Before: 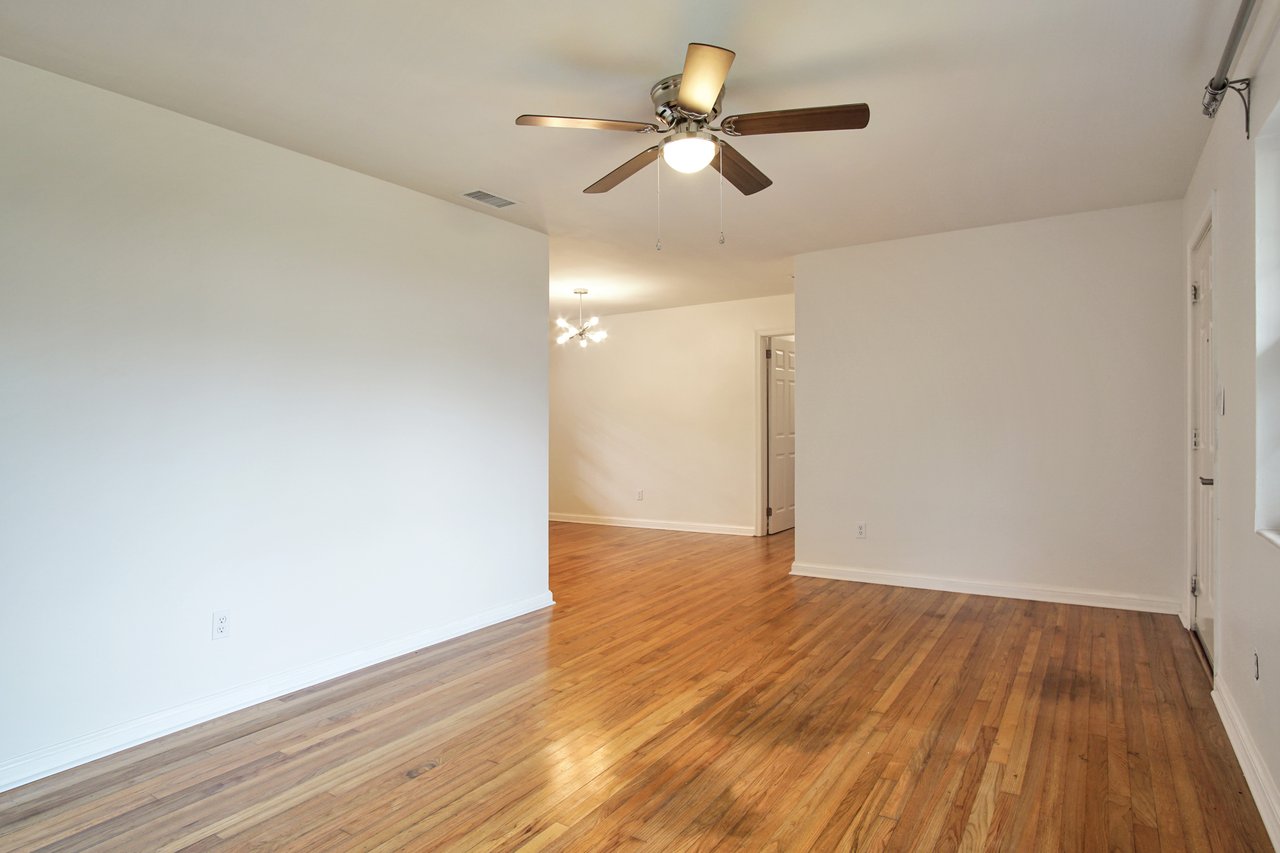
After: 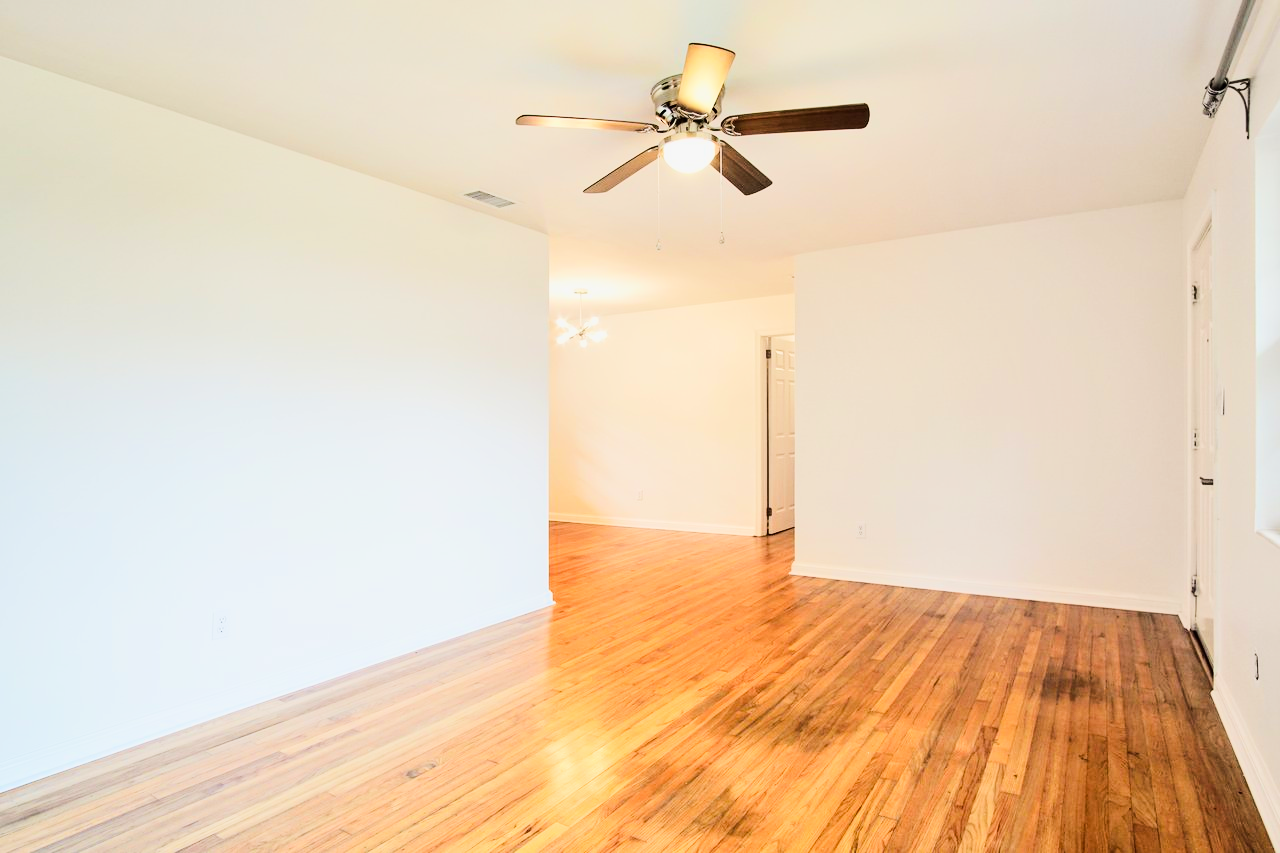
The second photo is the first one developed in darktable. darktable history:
exposure: black level correction 0, exposure 0.9 EV, compensate exposure bias true, compensate highlight preservation false
tone curve: curves: ch0 [(0, 0) (0.126, 0.061) (0.338, 0.285) (0.494, 0.518) (0.703, 0.762) (1, 1)]; ch1 [(0, 0) (0.364, 0.322) (0.443, 0.441) (0.5, 0.501) (0.55, 0.578) (1, 1)]; ch2 [(0, 0) (0.44, 0.424) (0.501, 0.499) (0.557, 0.564) (0.613, 0.682) (0.707, 0.746) (1, 1)]
filmic rgb: black relative exposure -7.65 EV, white relative exposure 4.56 EV, hardness 3.61, iterations of high-quality reconstruction 10
contrast brightness saturation: contrast 0.173, saturation 0.309
